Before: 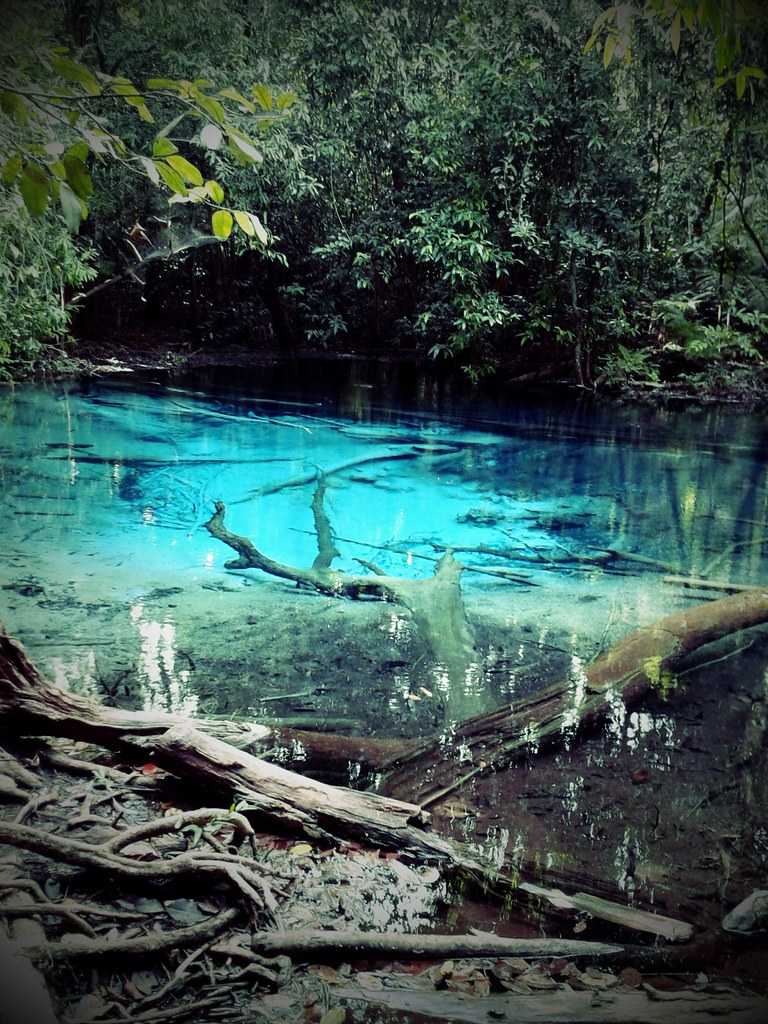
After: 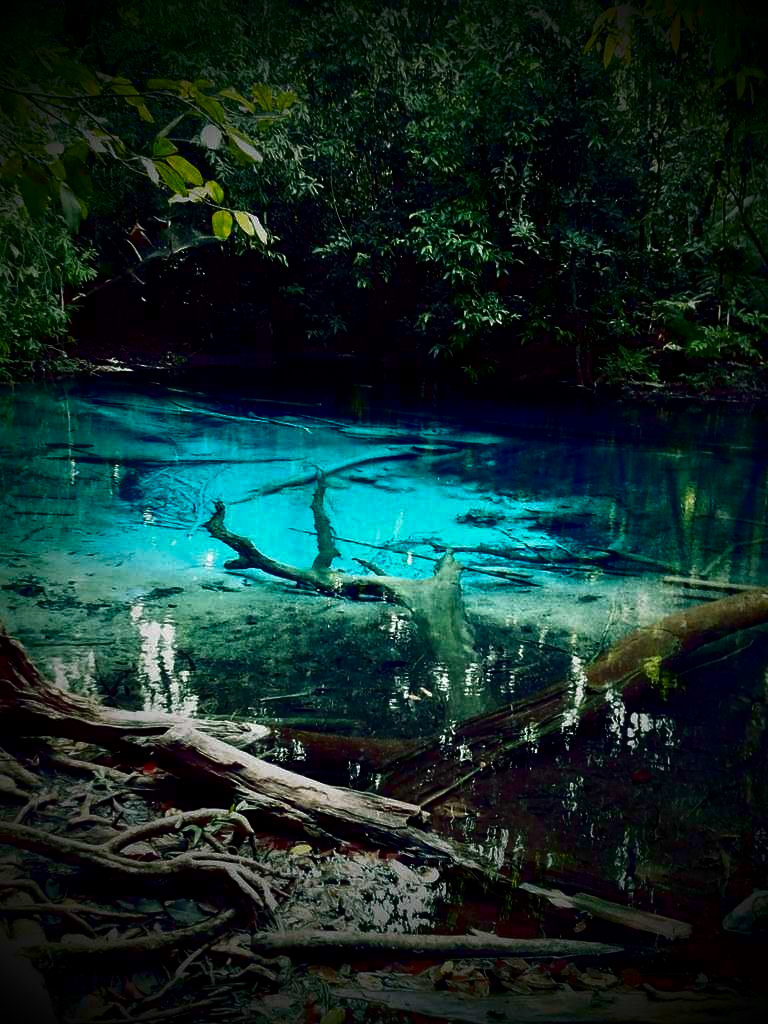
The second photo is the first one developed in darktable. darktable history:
contrast brightness saturation: contrast 0.088, brightness -0.582, saturation 0.17
